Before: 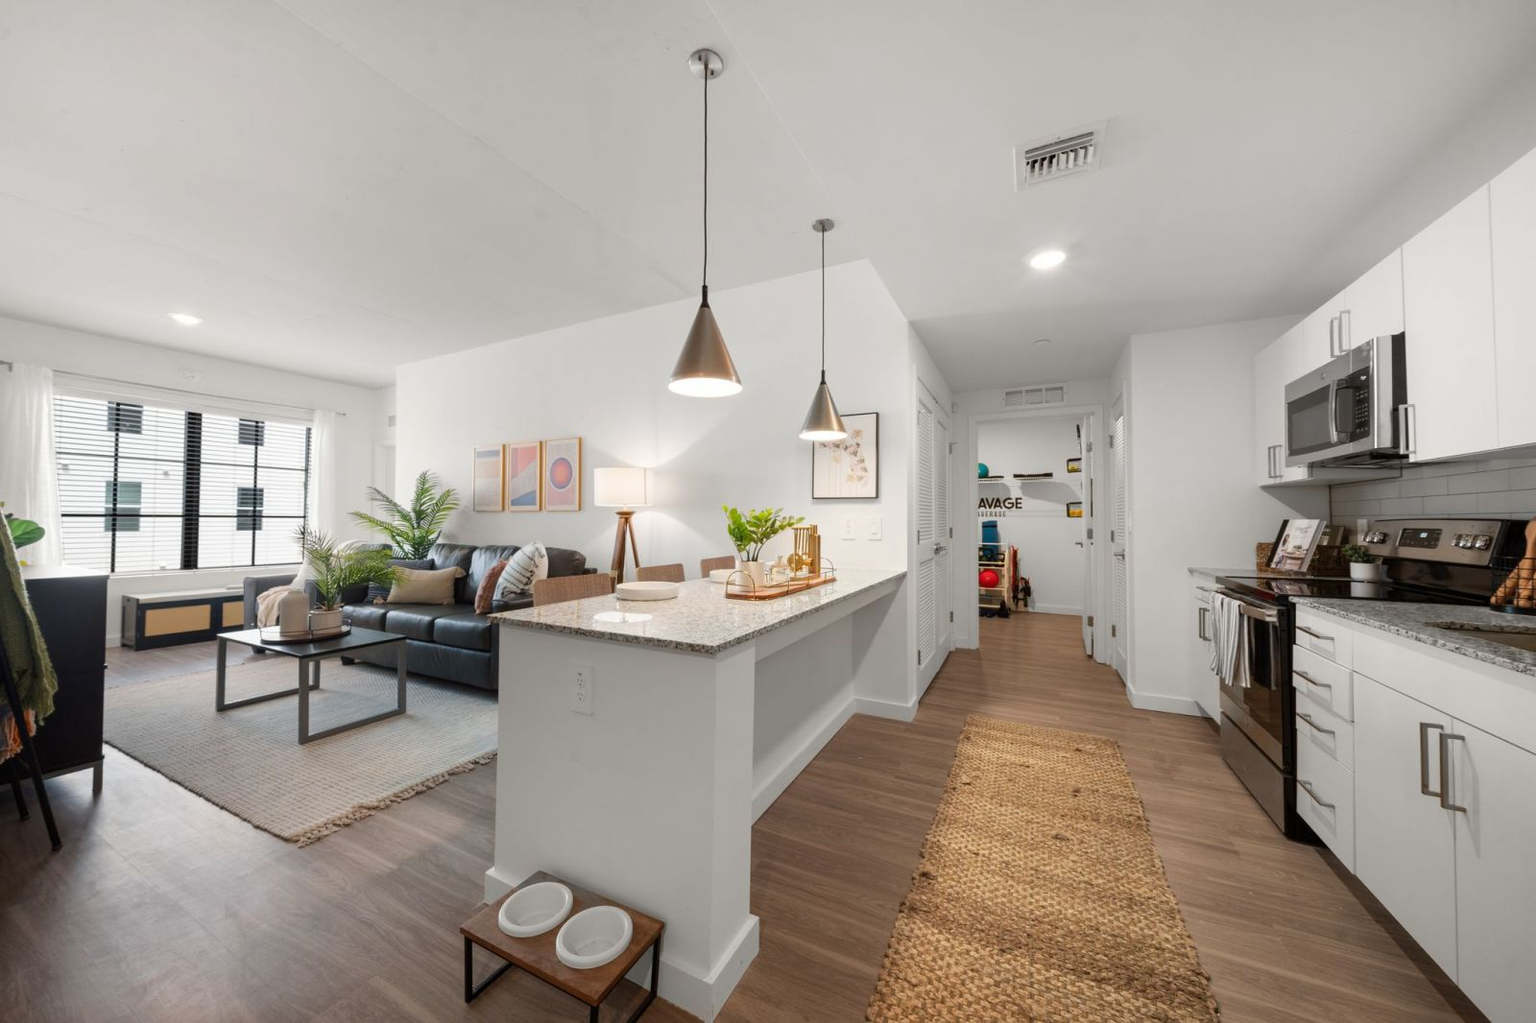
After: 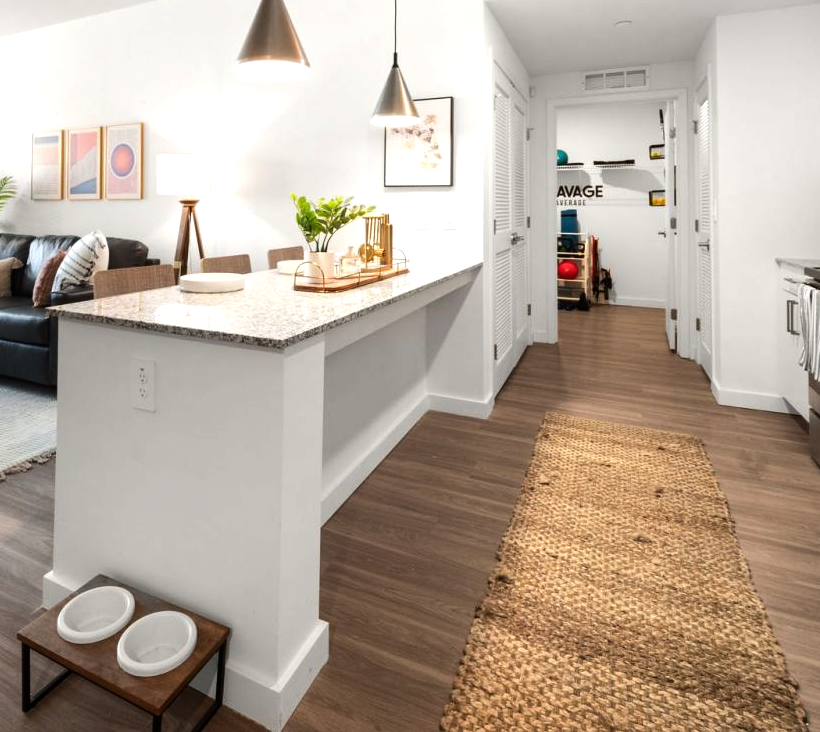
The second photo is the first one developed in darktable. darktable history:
crop and rotate: left 28.884%, top 31.253%, right 19.822%
tone equalizer: -8 EV -0.786 EV, -7 EV -0.67 EV, -6 EV -0.633 EV, -5 EV -0.37 EV, -3 EV 0.38 EV, -2 EV 0.6 EV, -1 EV 0.684 EV, +0 EV 0.768 EV, edges refinement/feathering 500, mask exposure compensation -1.57 EV, preserve details no
